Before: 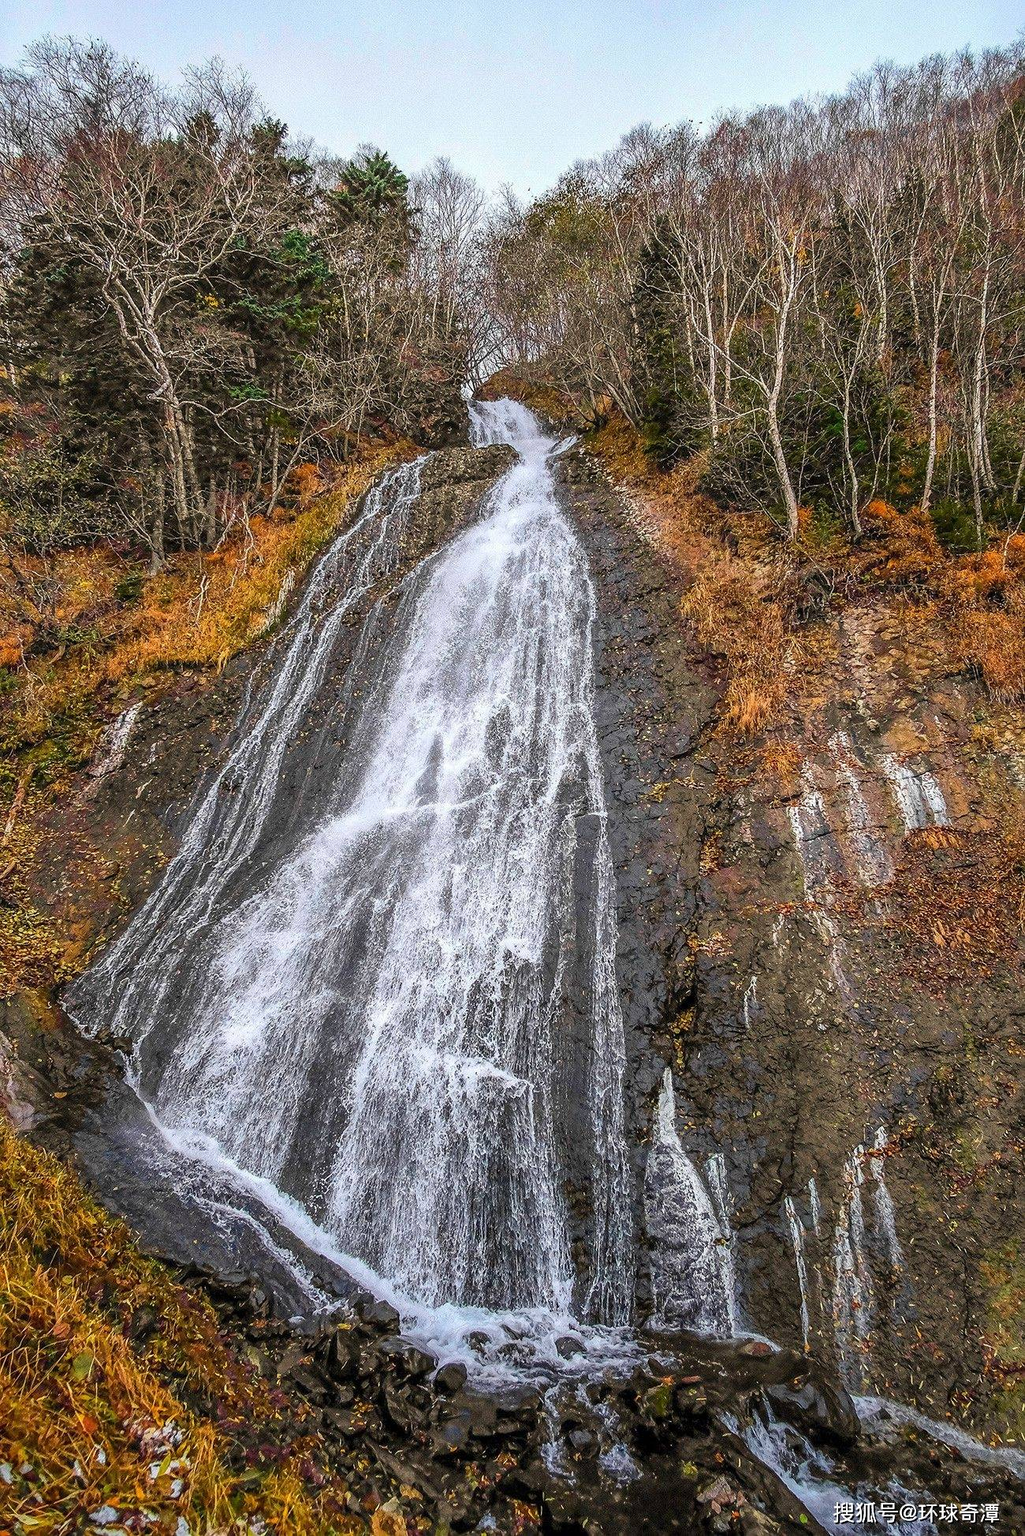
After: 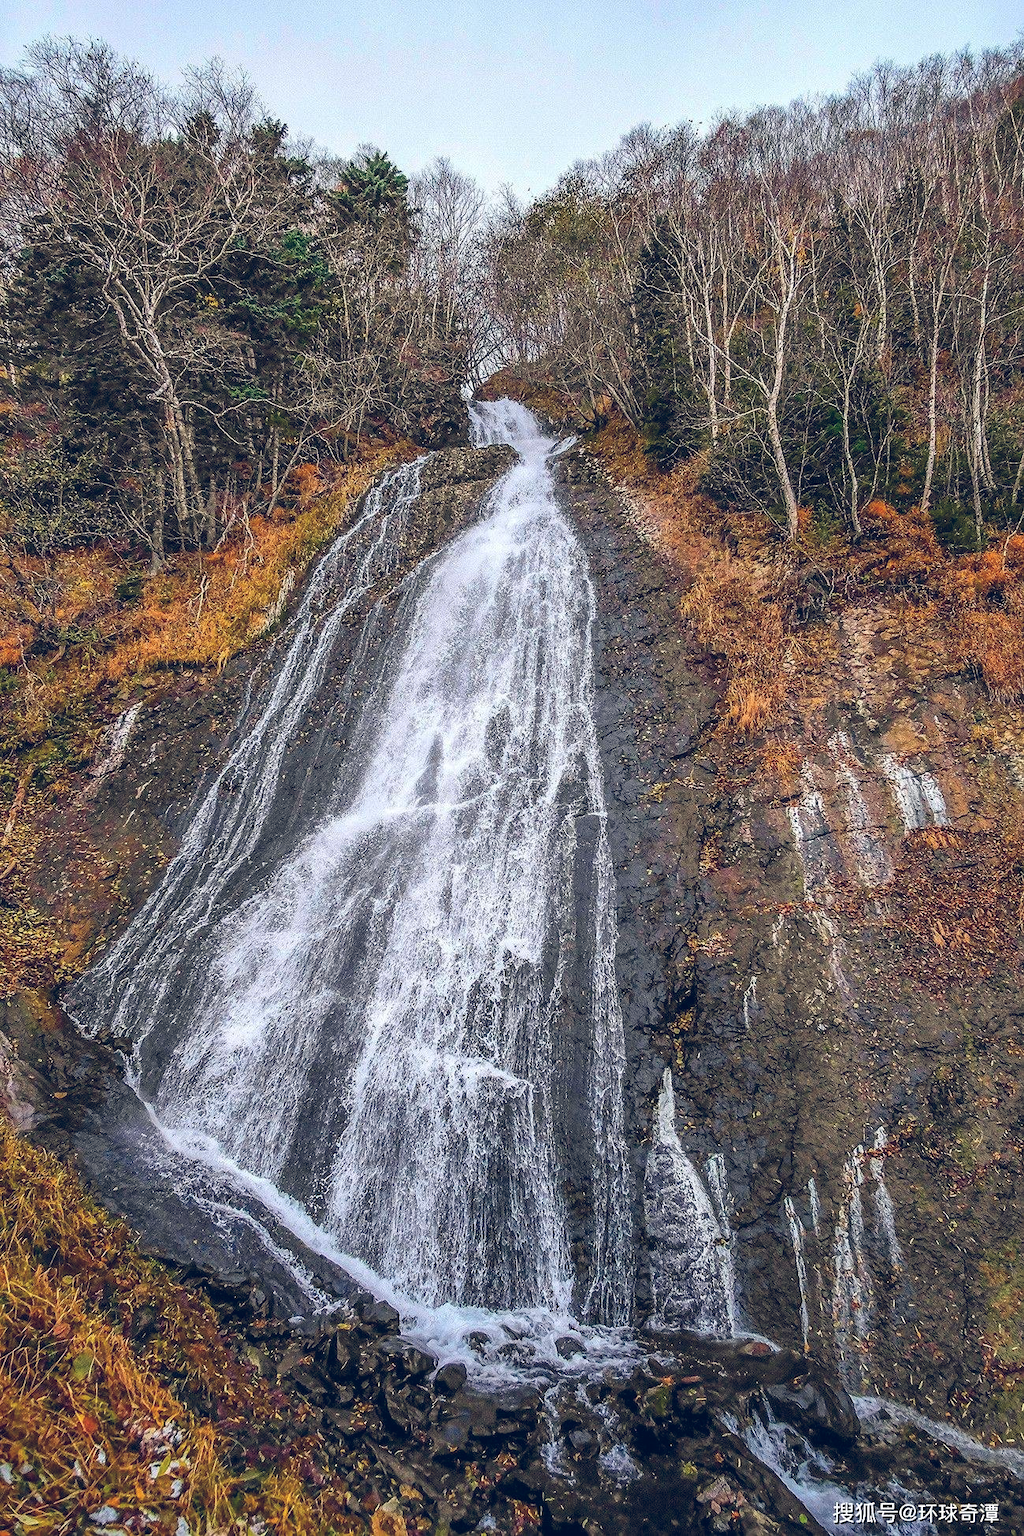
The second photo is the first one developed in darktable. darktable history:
color balance rgb: shadows lift › chroma 2.02%, shadows lift › hue 249.1°, global offset › luminance 0.39%, global offset › chroma 0.203%, global offset › hue 254.45°, perceptual saturation grading › global saturation 0.654%
